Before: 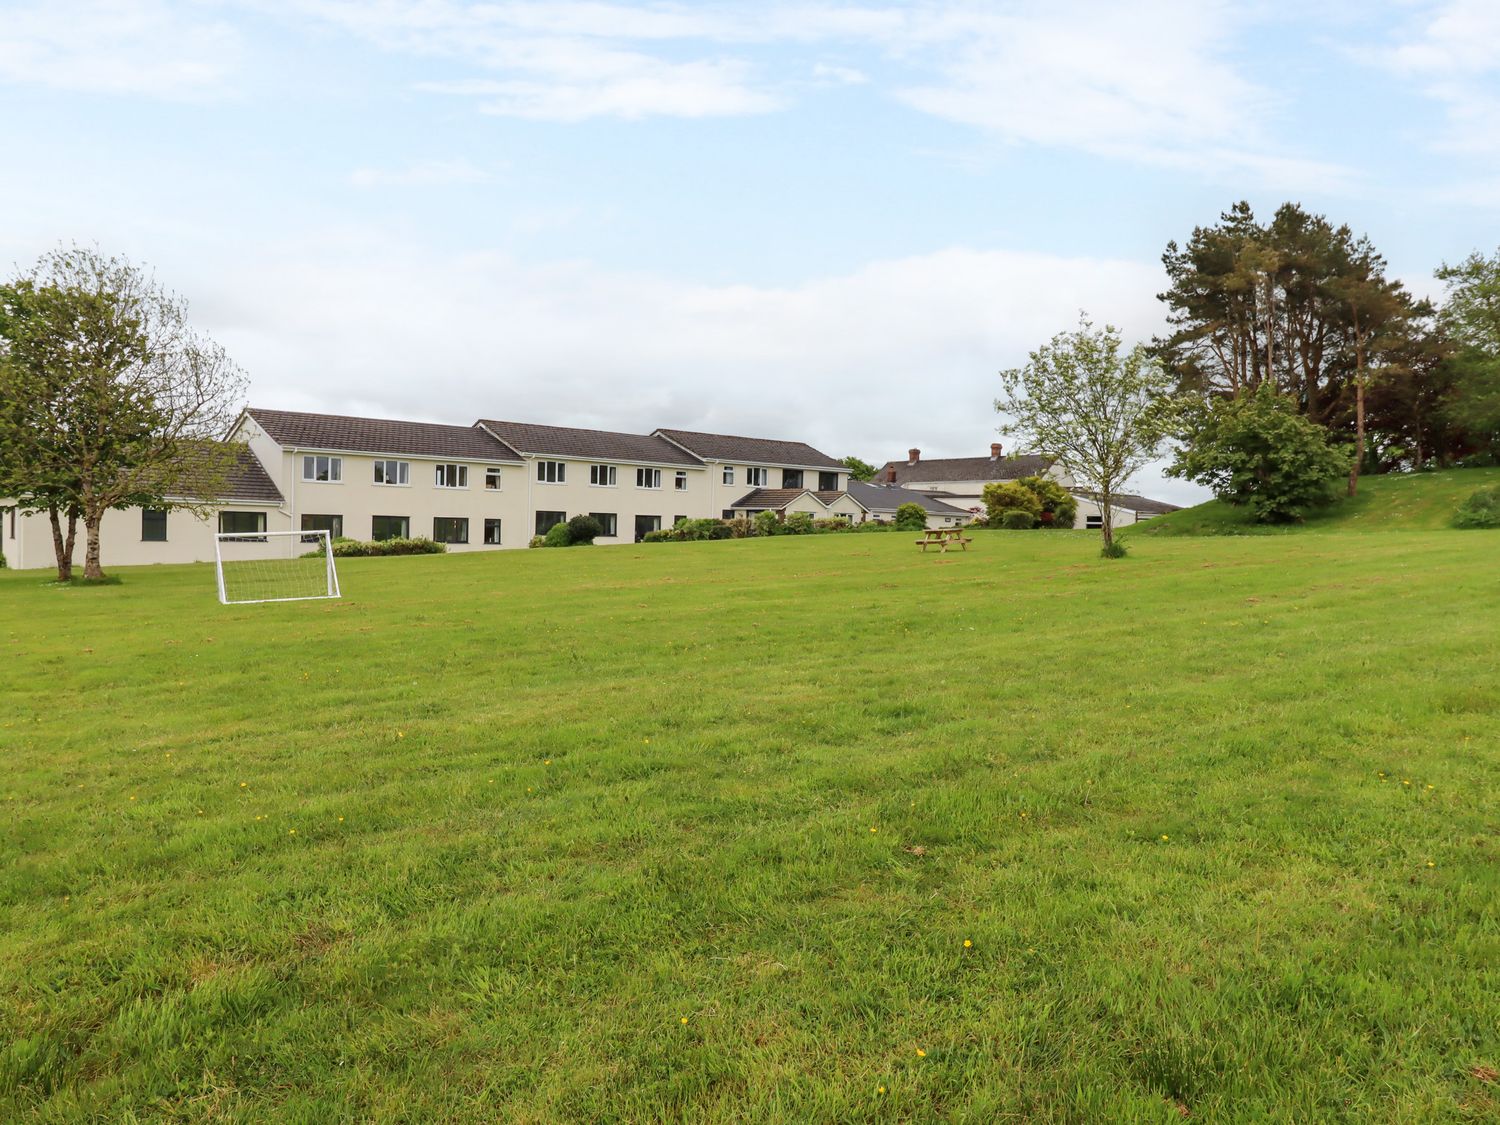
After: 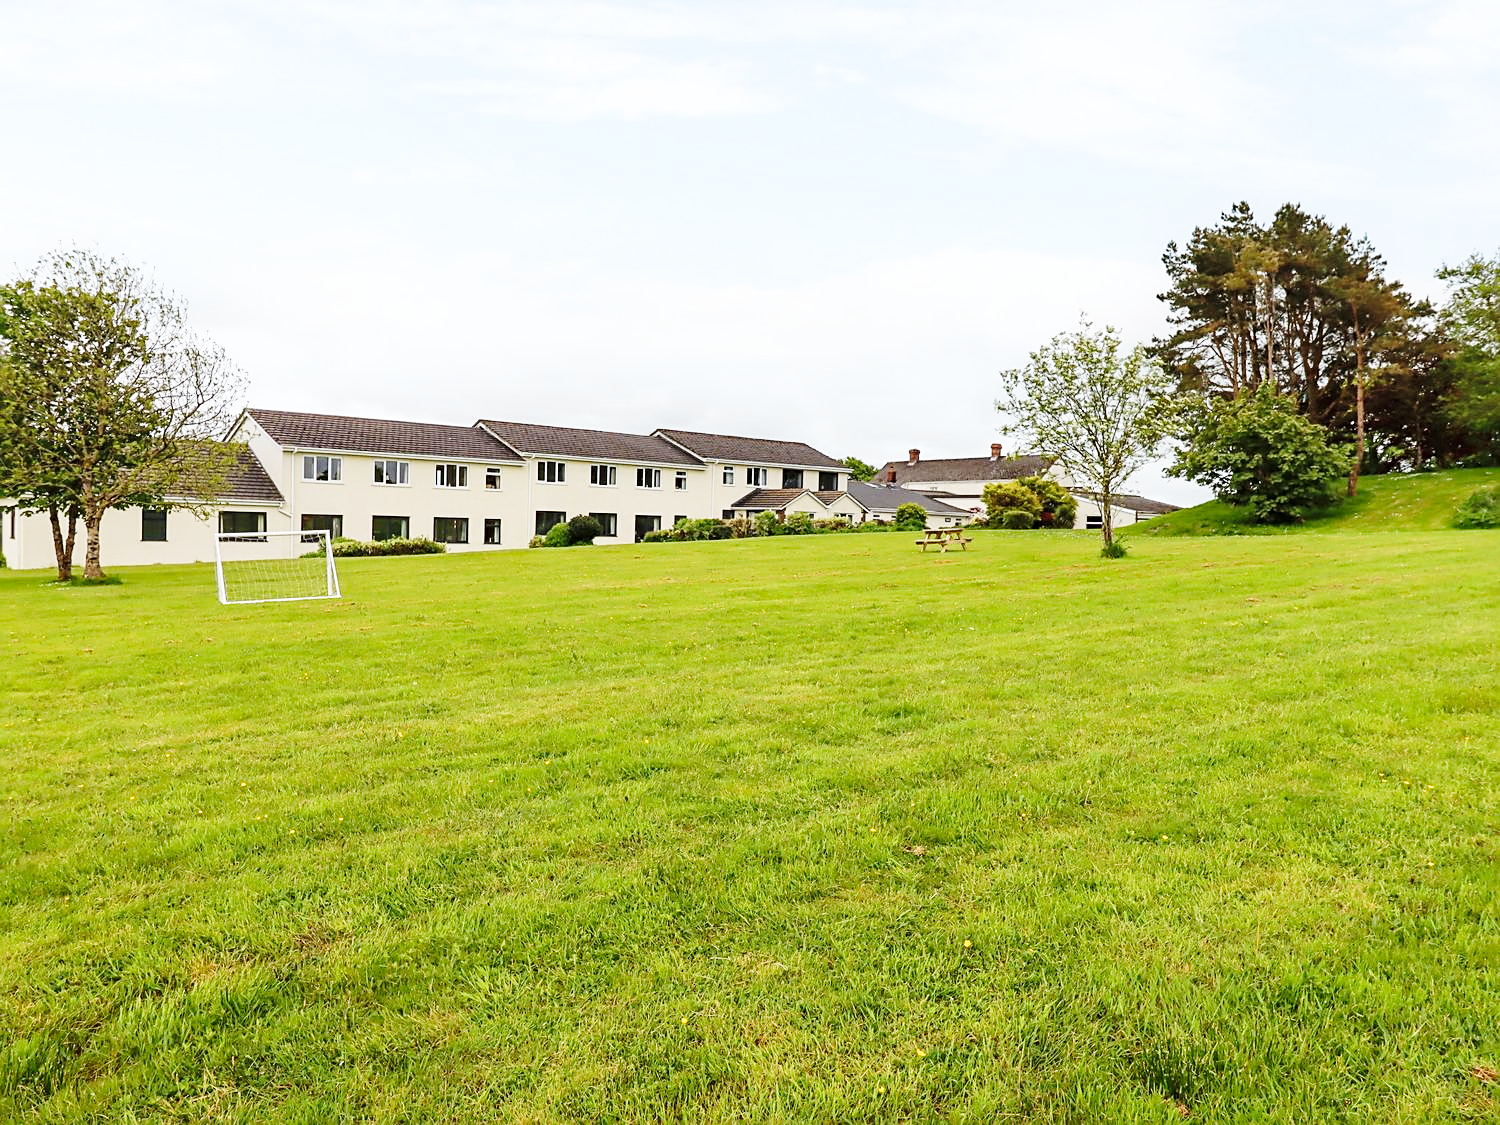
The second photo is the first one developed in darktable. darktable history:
haze removal: adaptive false
base curve: curves: ch0 [(0, 0) (0.028, 0.03) (0.121, 0.232) (0.46, 0.748) (0.859, 0.968) (1, 1)], preserve colors none
sharpen: on, module defaults
